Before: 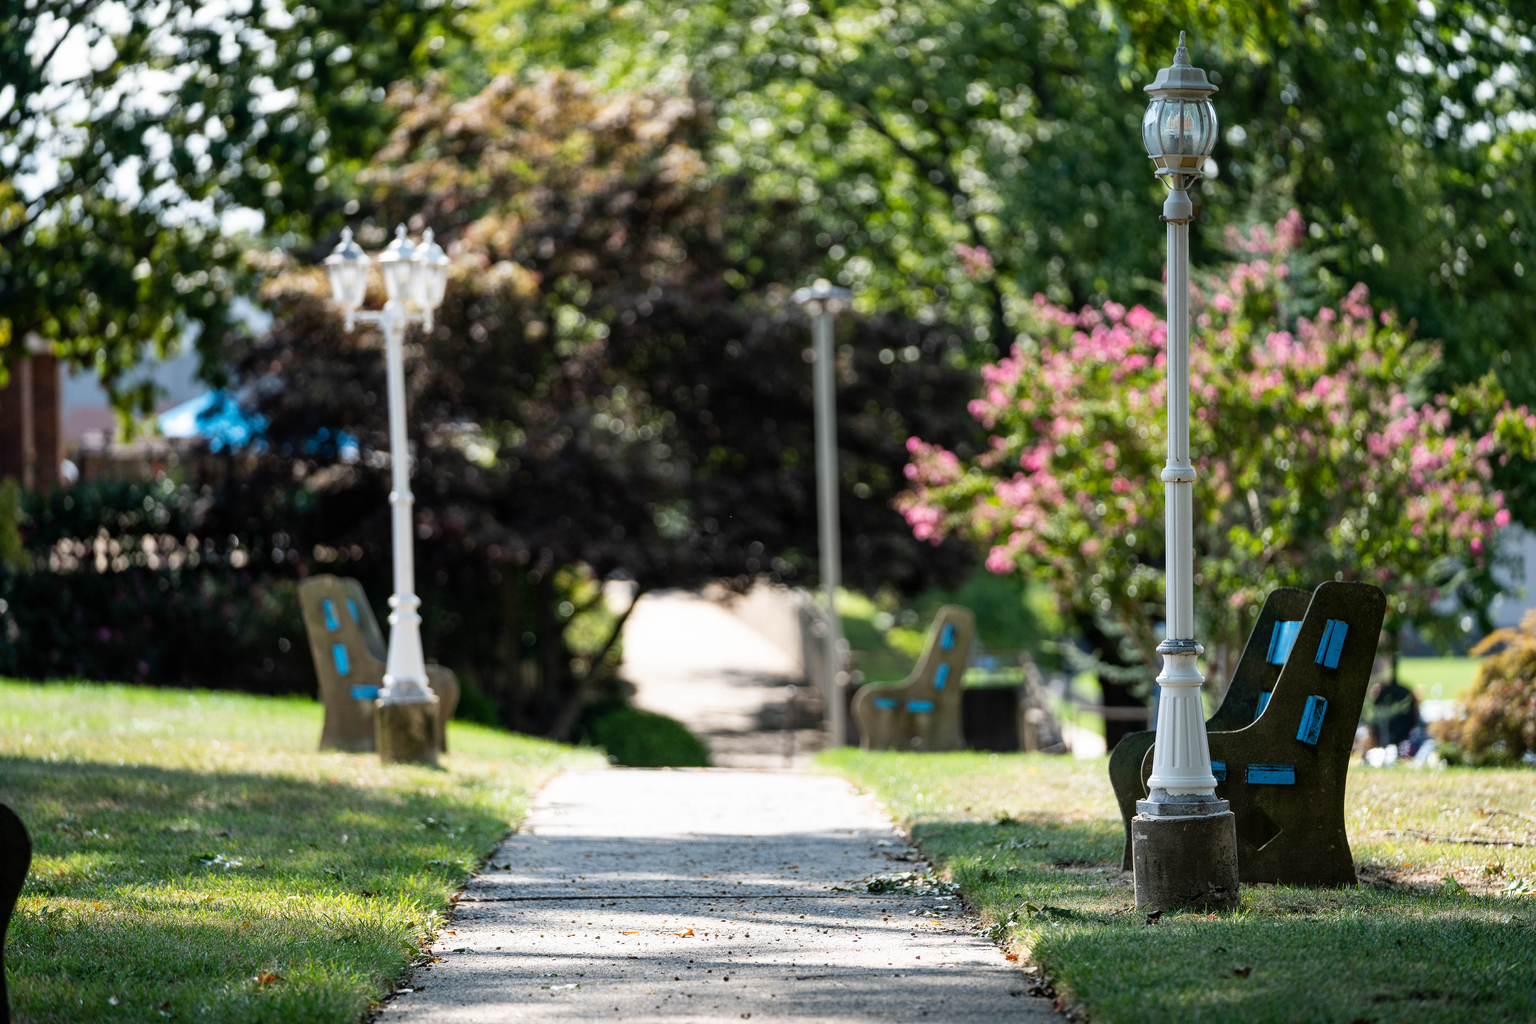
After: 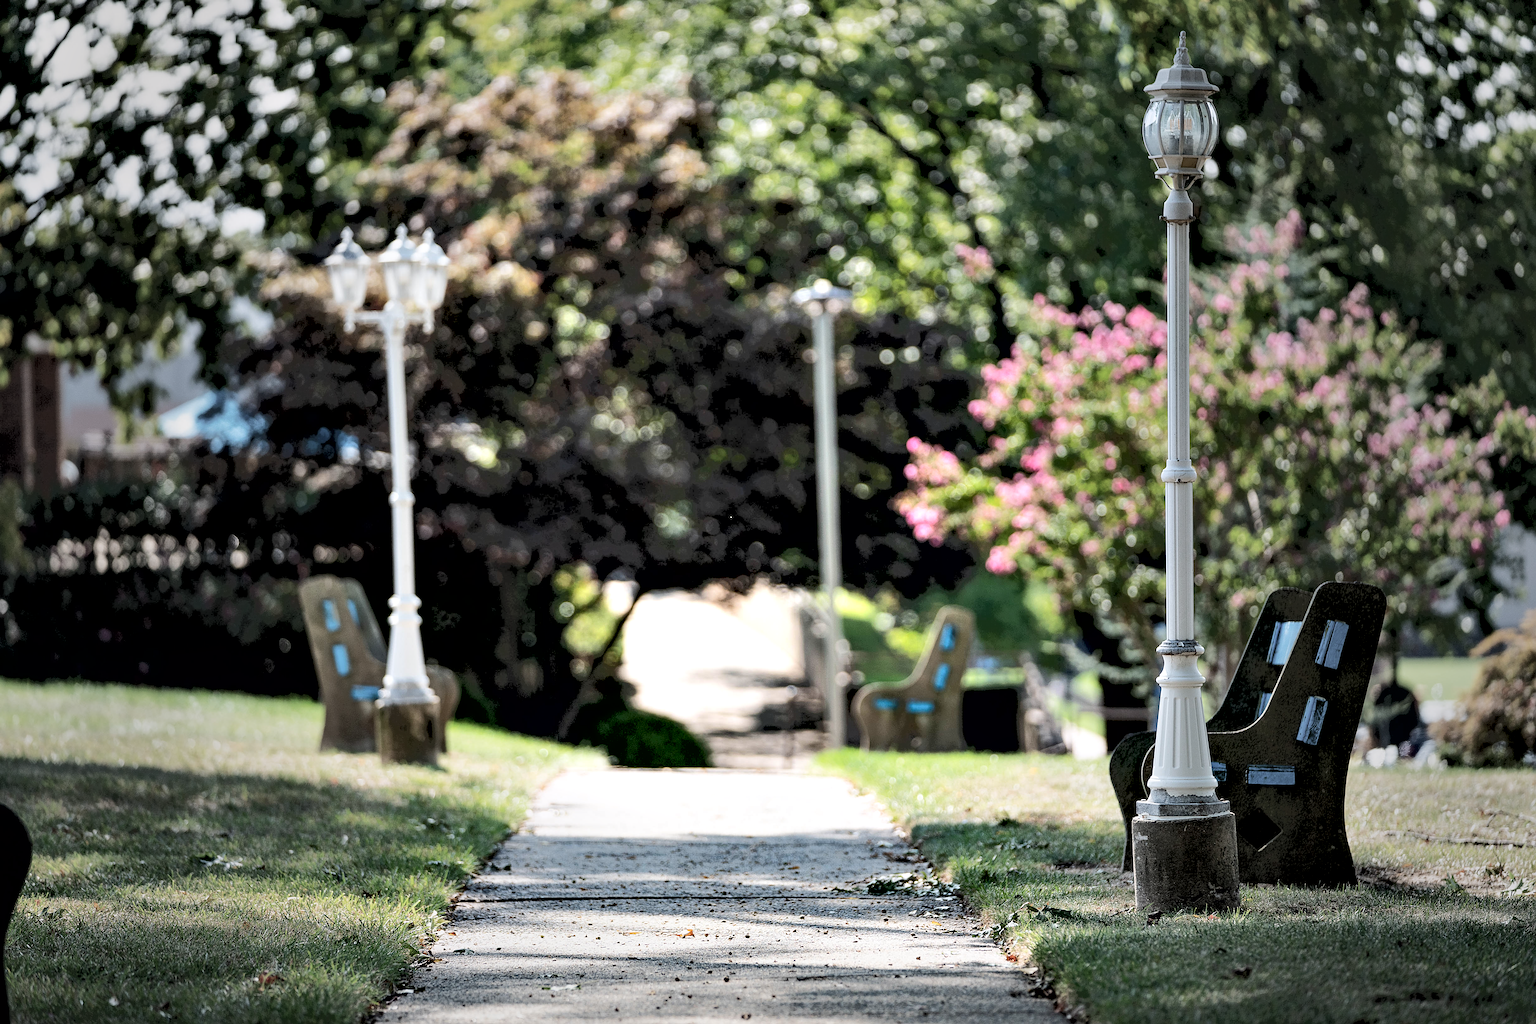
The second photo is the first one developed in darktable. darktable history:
tone curve: curves: ch0 [(0, 0) (0.003, 0.055) (0.011, 0.111) (0.025, 0.126) (0.044, 0.169) (0.069, 0.215) (0.1, 0.199) (0.136, 0.207) (0.177, 0.259) (0.224, 0.327) (0.277, 0.361) (0.335, 0.431) (0.399, 0.501) (0.468, 0.589) (0.543, 0.683) (0.623, 0.73) (0.709, 0.796) (0.801, 0.863) (0.898, 0.921) (1, 1)], color space Lab, independent channels, preserve colors none
vignetting: fall-off start 16.16%, fall-off radius 99.52%, width/height ratio 0.714
contrast equalizer: y [[0.6 ×6], [0.55 ×6], [0 ×6], [0 ×6], [0 ×6]]
sharpen: on, module defaults
